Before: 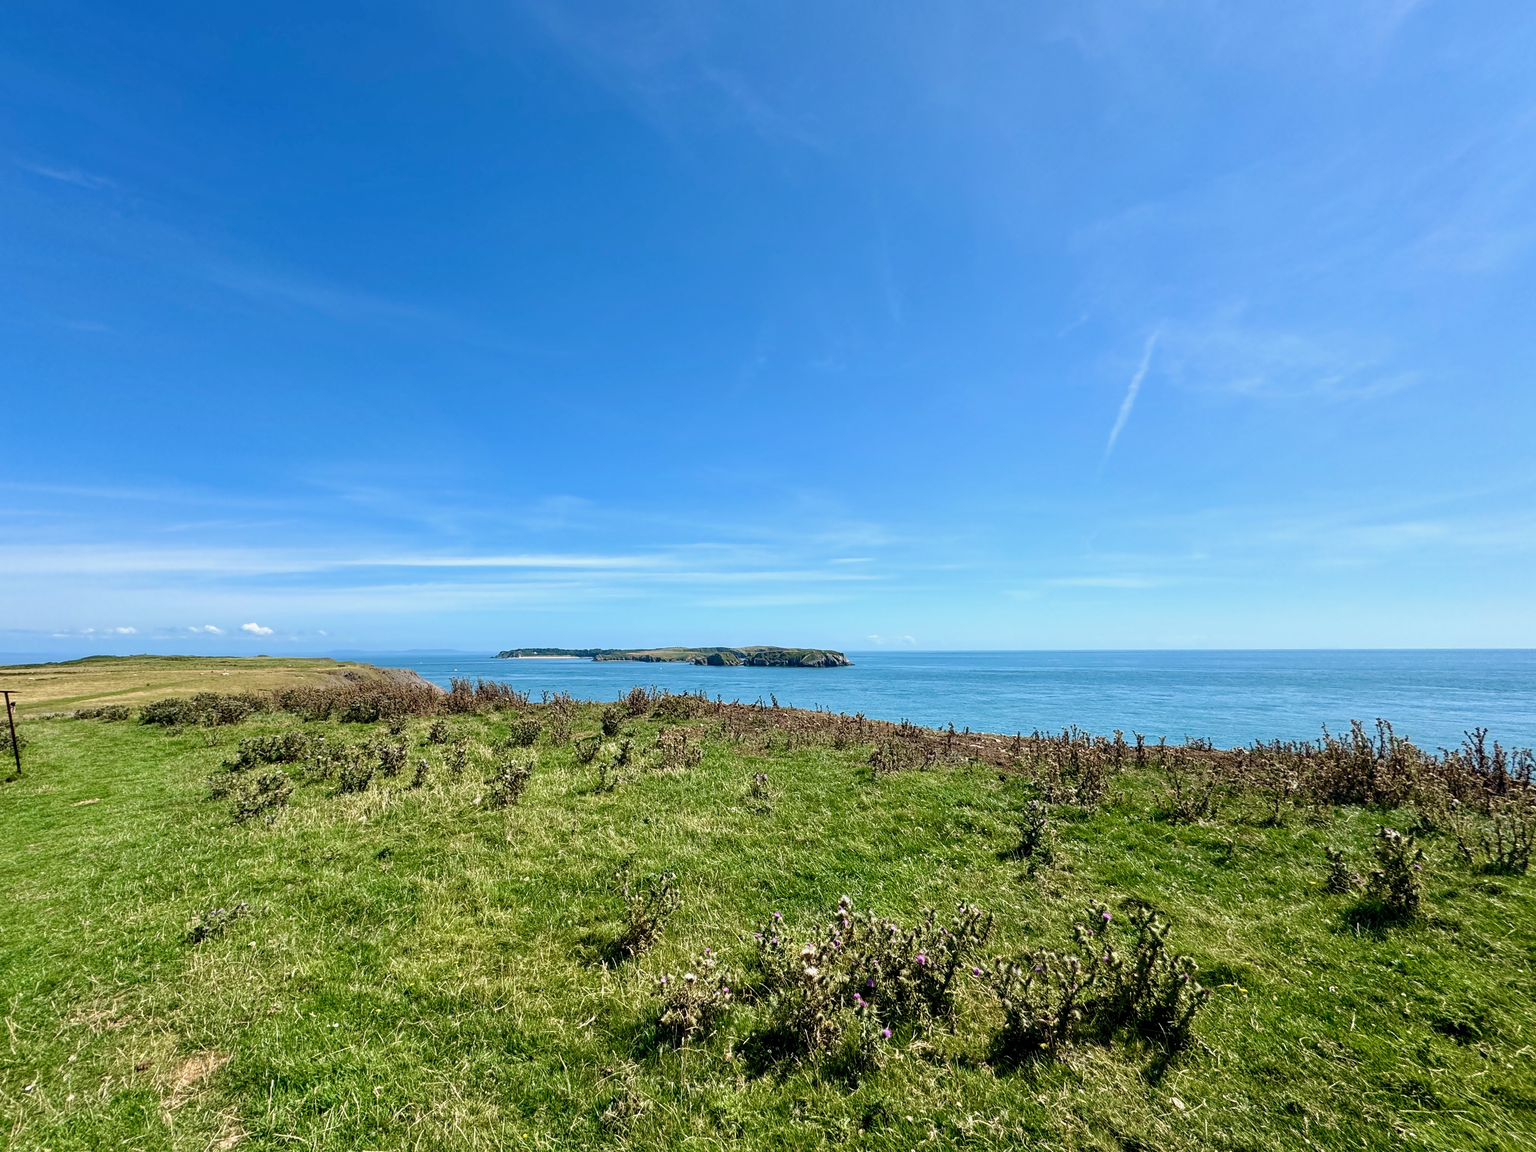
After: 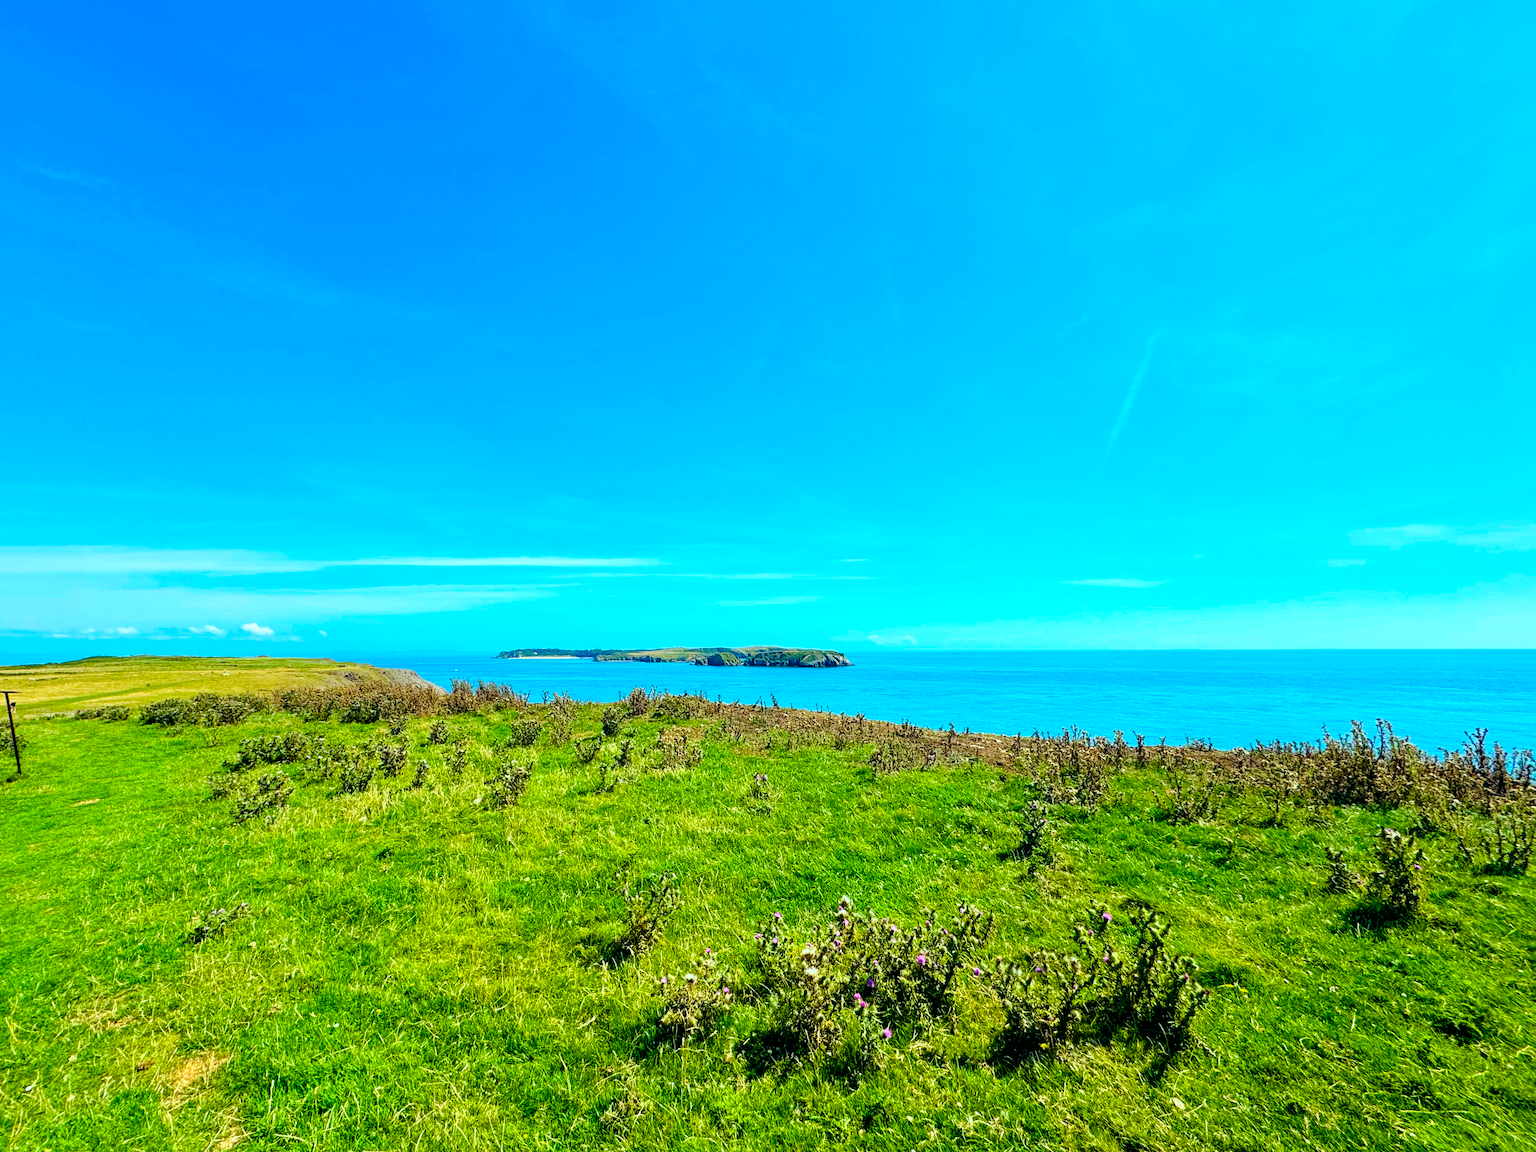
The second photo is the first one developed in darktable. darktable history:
color balance rgb: linear chroma grading › global chroma 14.37%, perceptual saturation grading › global saturation 19.233%
contrast brightness saturation: contrast 0.142, brightness 0.223
color correction: highlights a* -7.42, highlights b* 1.49, shadows a* -3.37, saturation 1.45
exposure: compensate exposure bias true, compensate highlight preservation false
